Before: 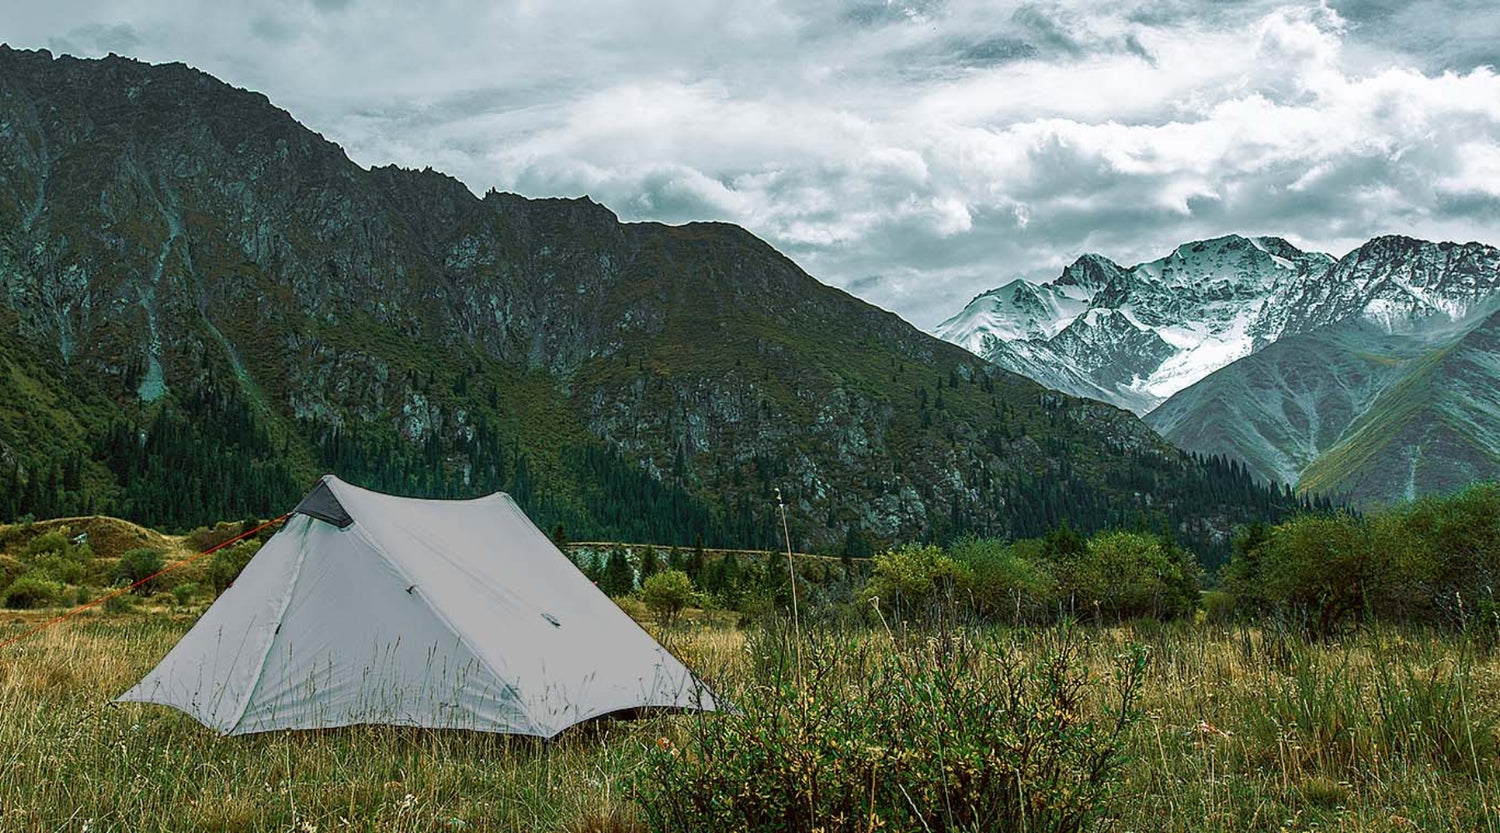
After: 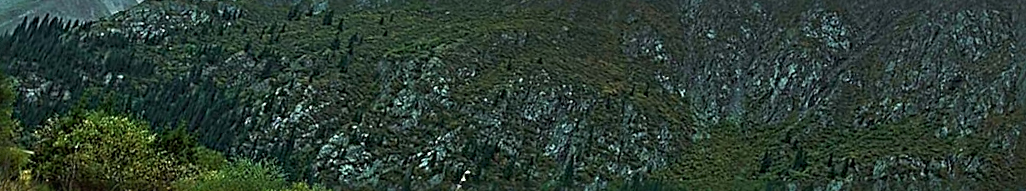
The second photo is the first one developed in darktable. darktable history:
crop and rotate: angle 16.12°, top 30.835%, bottom 35.653%
sharpen: radius 3.69, amount 0.928
vignetting: fall-off start 100%, brightness -0.406, saturation -0.3, width/height ratio 1.324, dithering 8-bit output, unbound false
